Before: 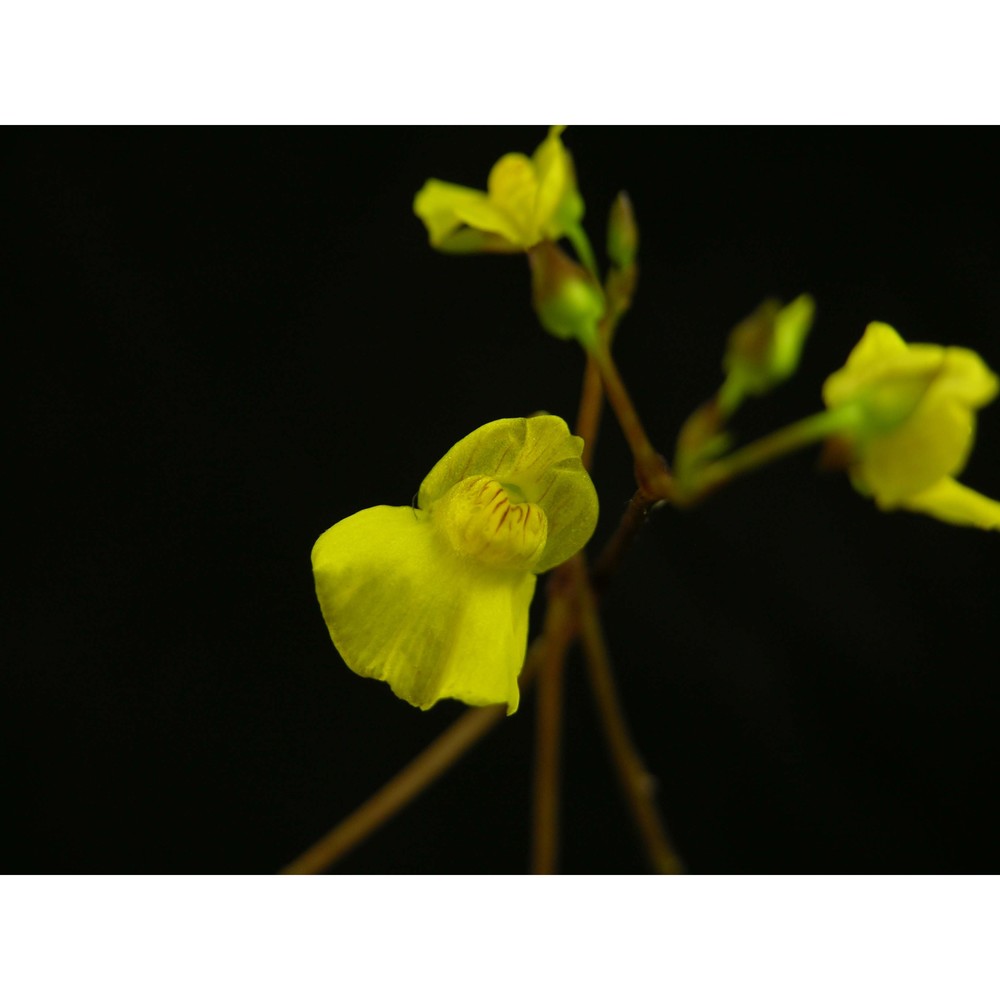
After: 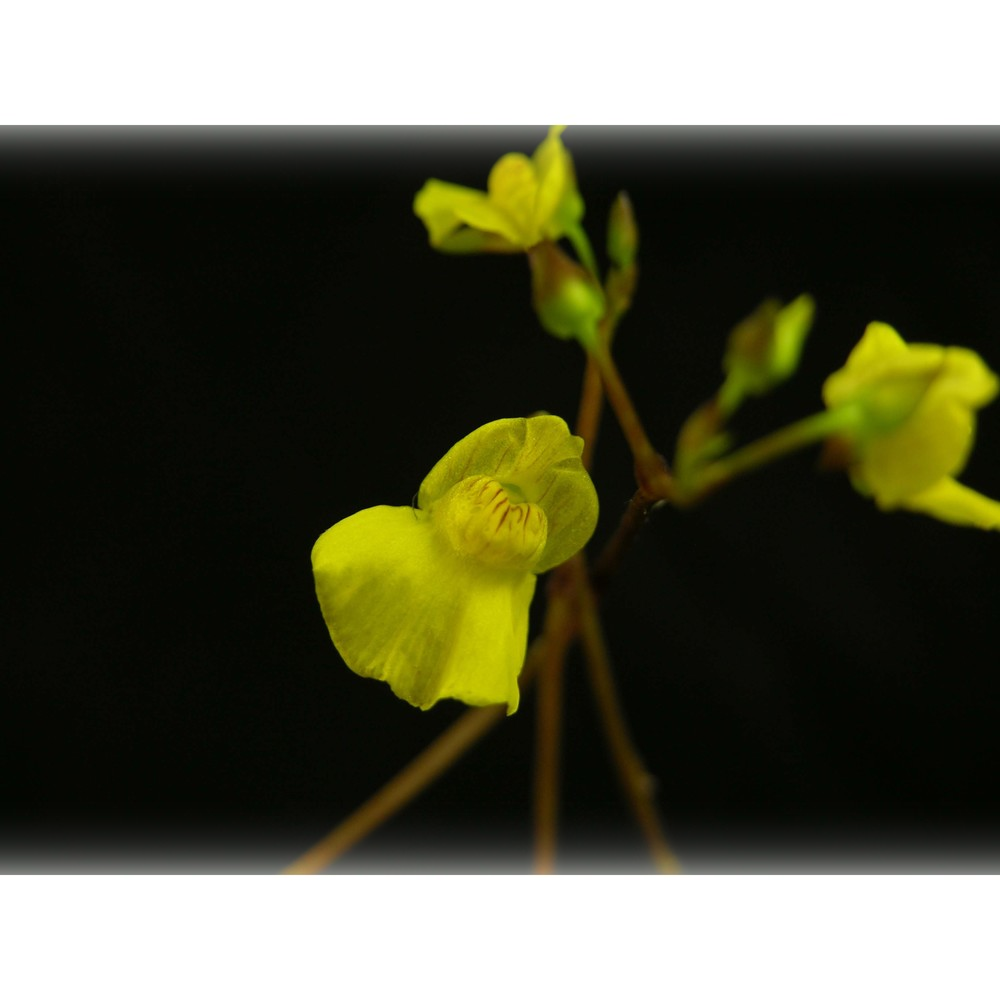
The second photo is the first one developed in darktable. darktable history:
bloom: size 5%, threshold 95%, strength 15%
tone equalizer: on, module defaults
